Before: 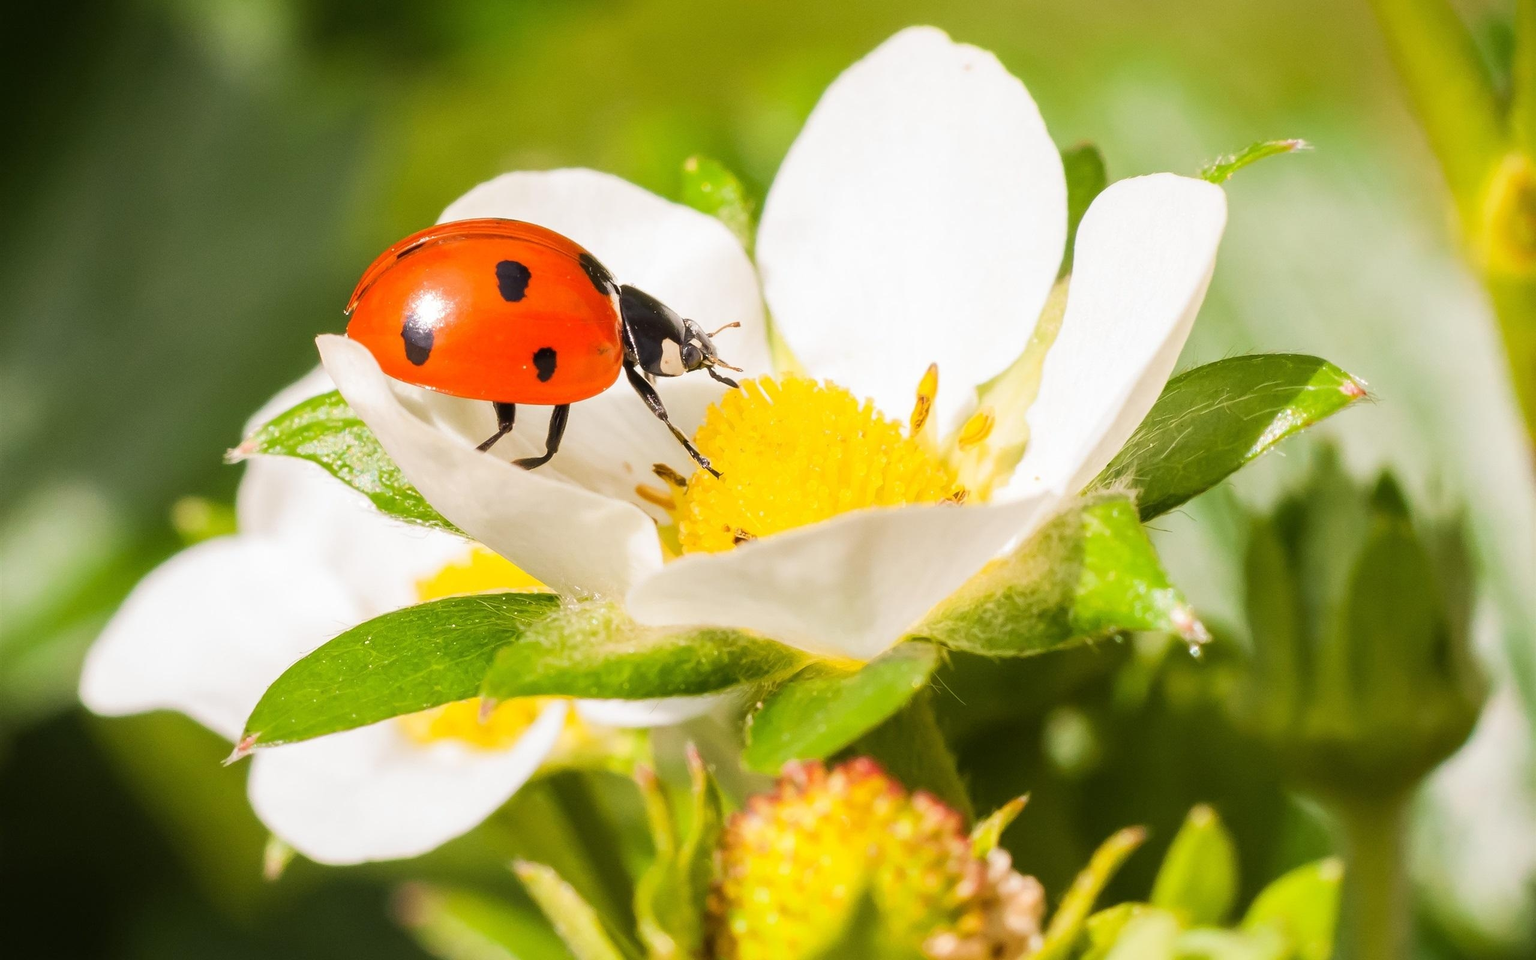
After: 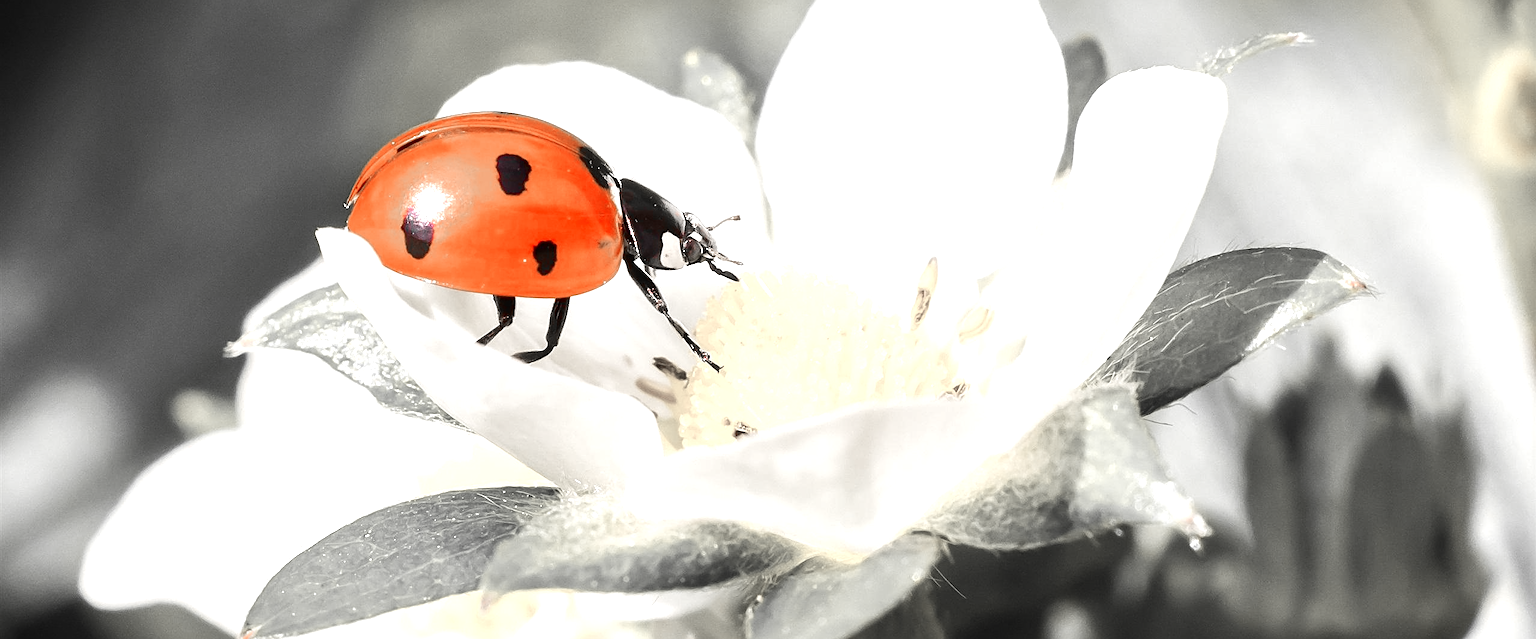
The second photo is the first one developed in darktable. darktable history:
color zones: curves: ch1 [(0, 0.831) (0.08, 0.771) (0.157, 0.268) (0.241, 0.207) (0.562, -0.005) (0.714, -0.013) (0.876, 0.01) (1, 0.831)], mix 40.97%
sharpen: on, module defaults
crop: top 11.186%, bottom 22.184%
tone equalizer: -8 EV -0.727 EV, -7 EV -0.708 EV, -6 EV -0.595 EV, -5 EV -0.389 EV, -3 EV 0.368 EV, -2 EV 0.6 EV, -1 EV 0.691 EV, +0 EV 0.724 EV, edges refinement/feathering 500, mask exposure compensation -1.57 EV, preserve details no
